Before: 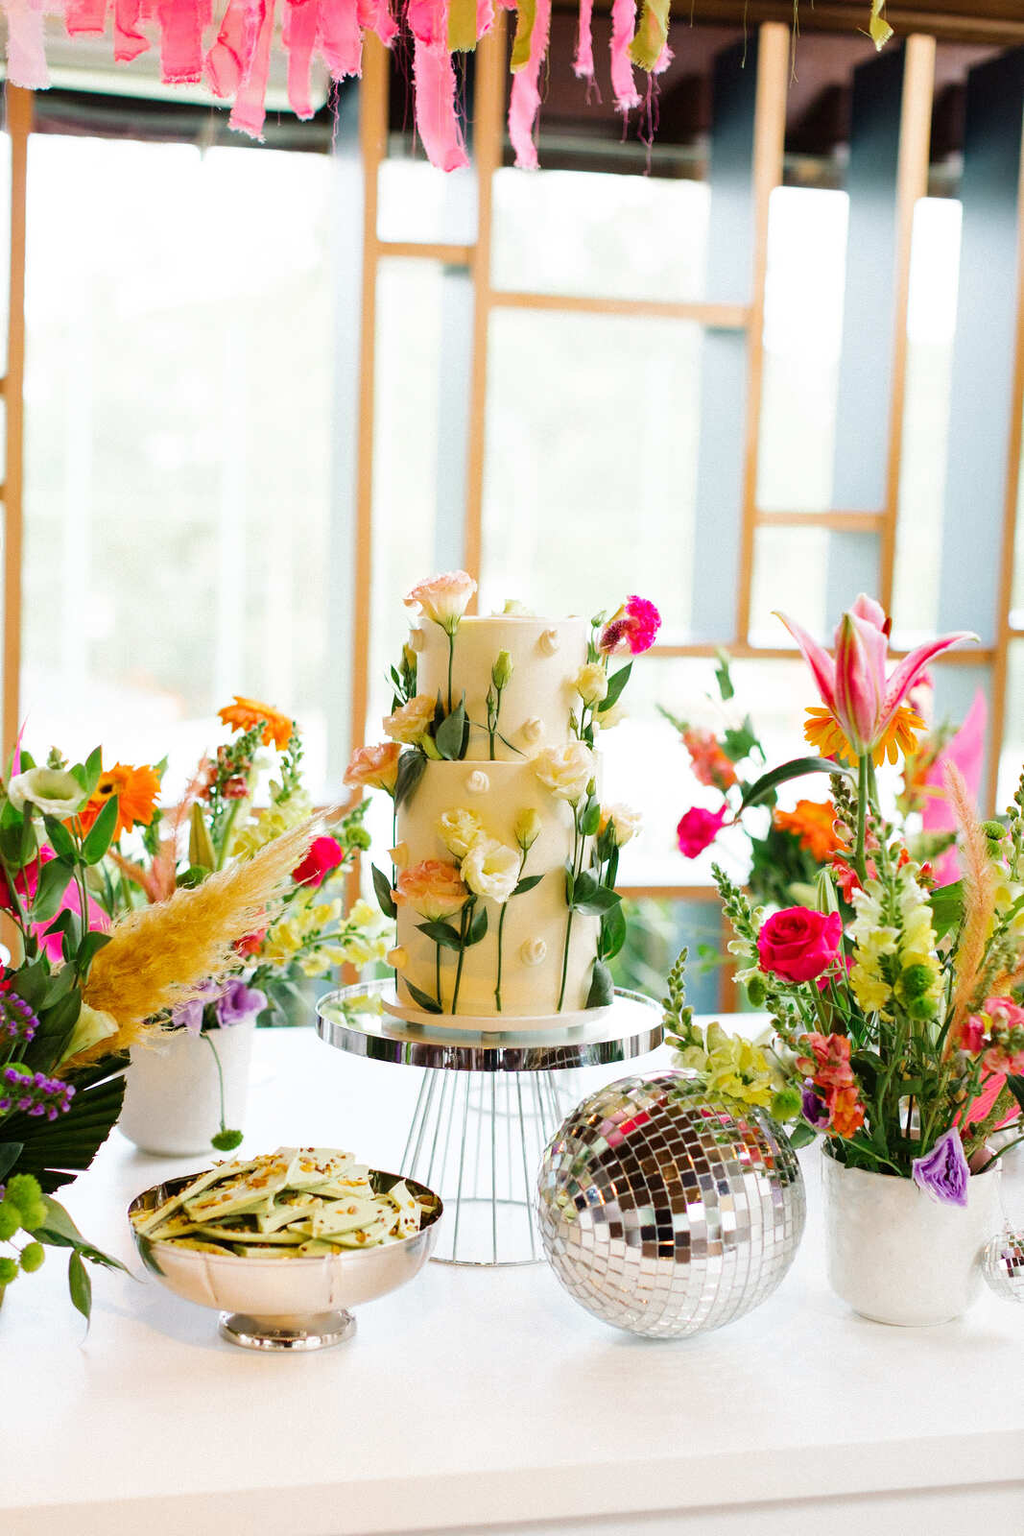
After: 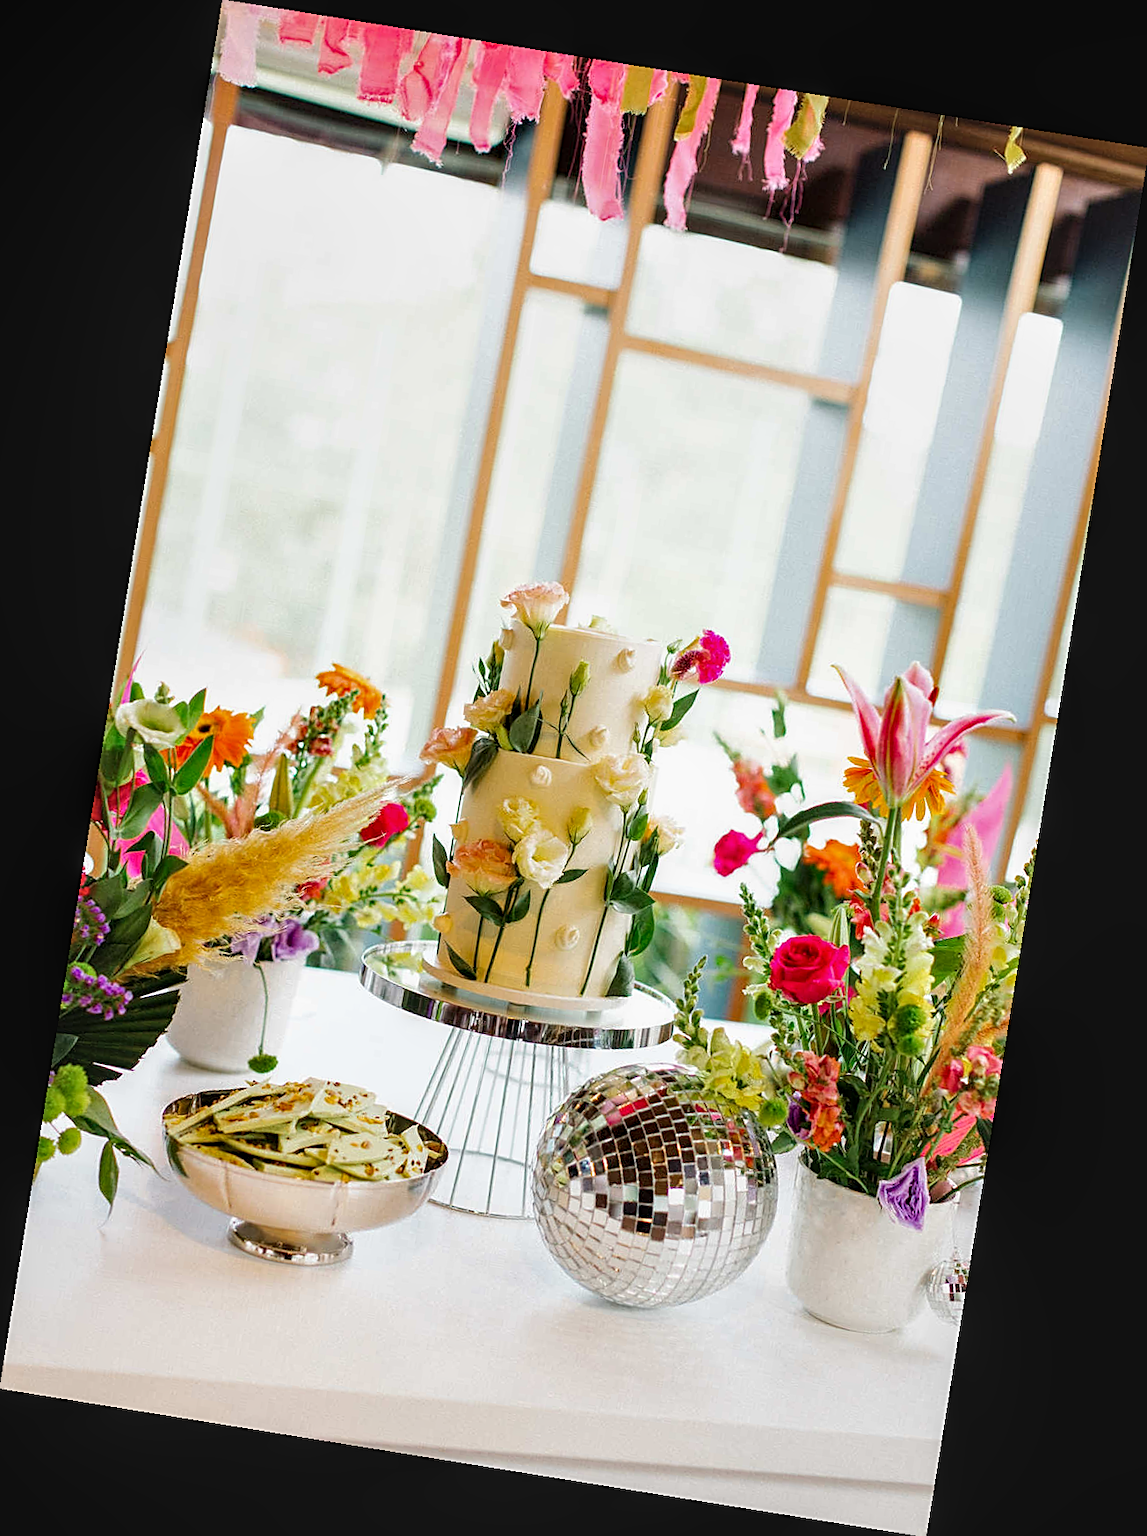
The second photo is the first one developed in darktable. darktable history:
sharpen: on, module defaults
local contrast: on, module defaults
rotate and perspective: rotation 9.12°, automatic cropping off
